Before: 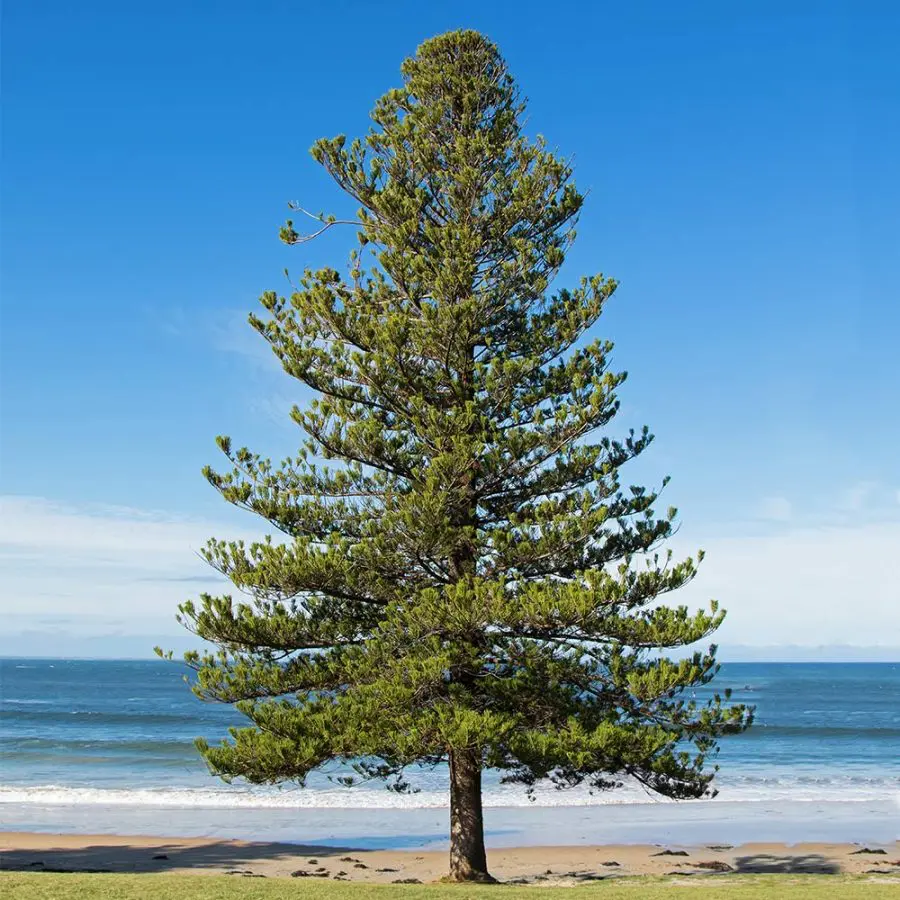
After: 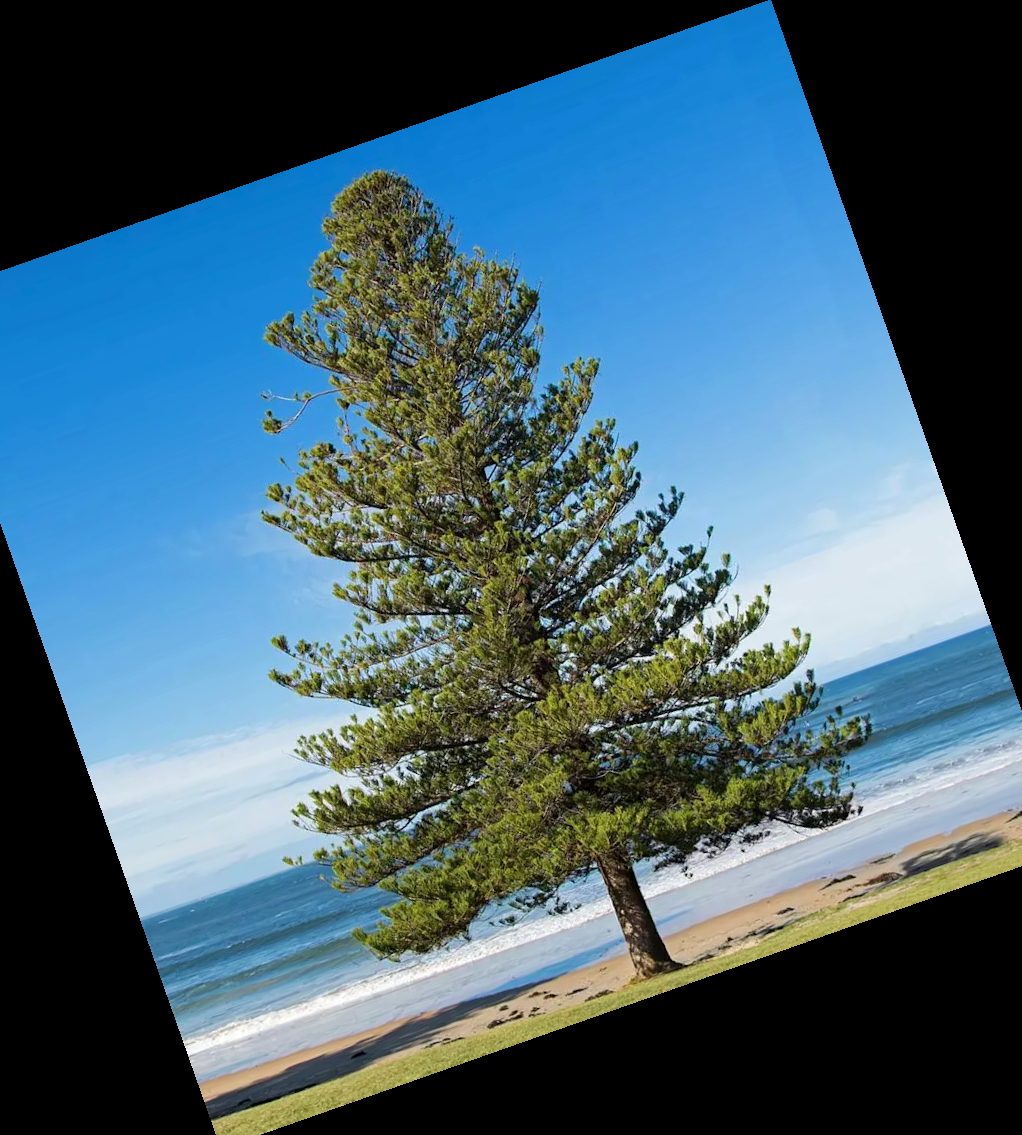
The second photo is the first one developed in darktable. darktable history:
crop and rotate: angle 19.43°, left 6.812%, right 4.125%, bottom 1.087%
haze removal: strength 0.1, compatibility mode true, adaptive false
